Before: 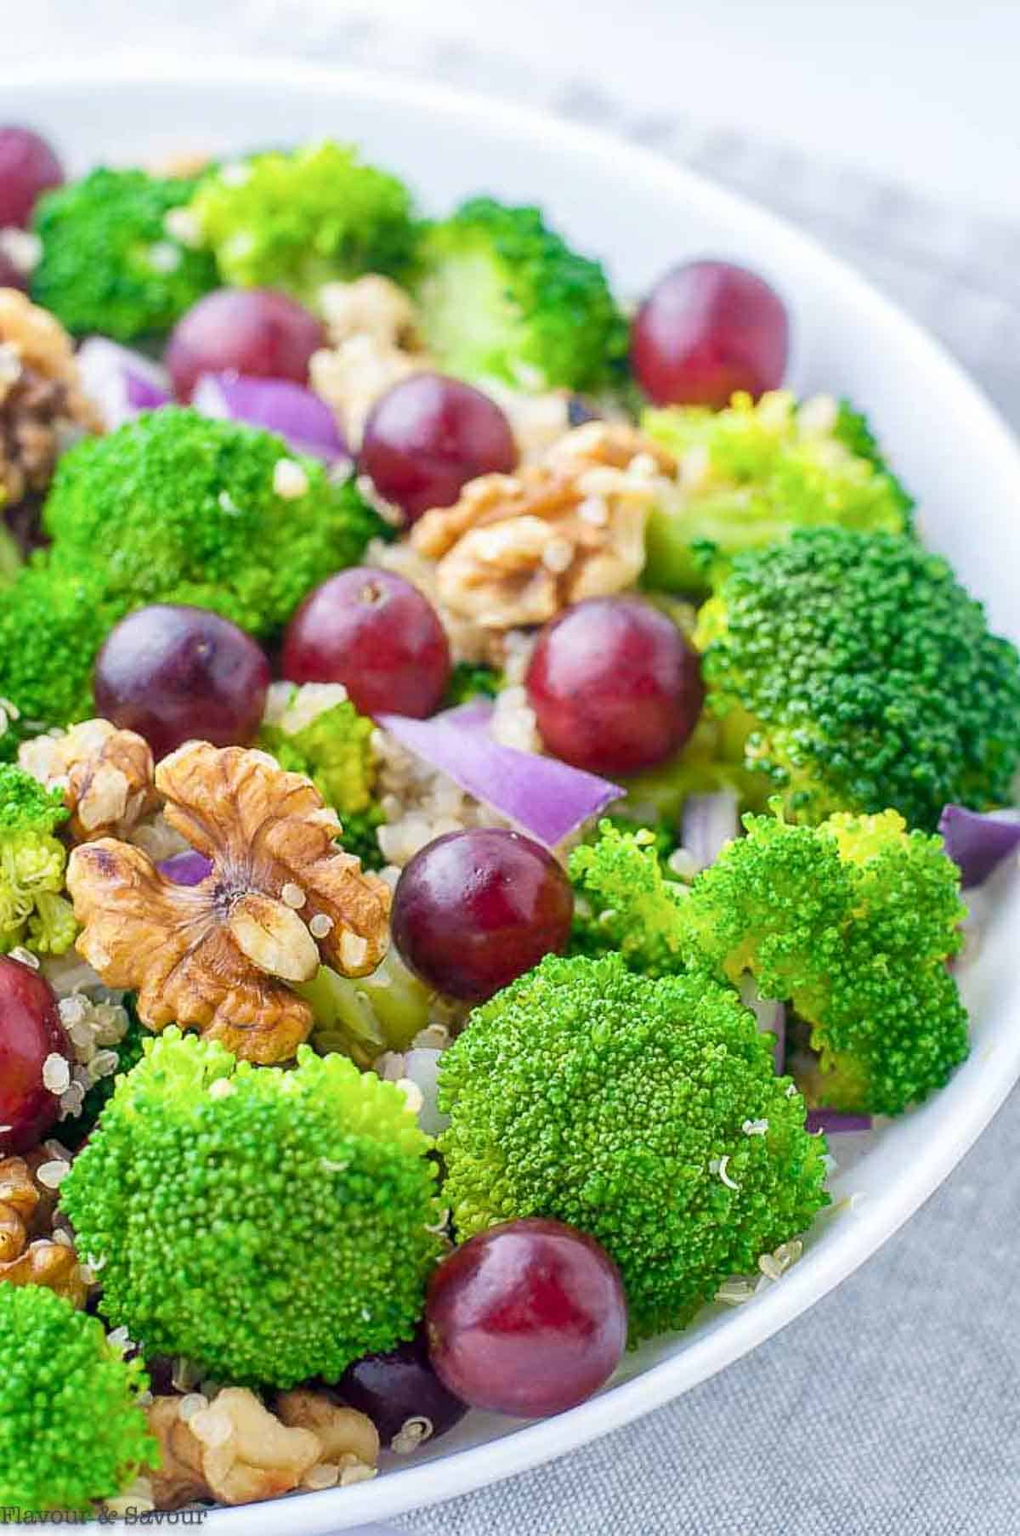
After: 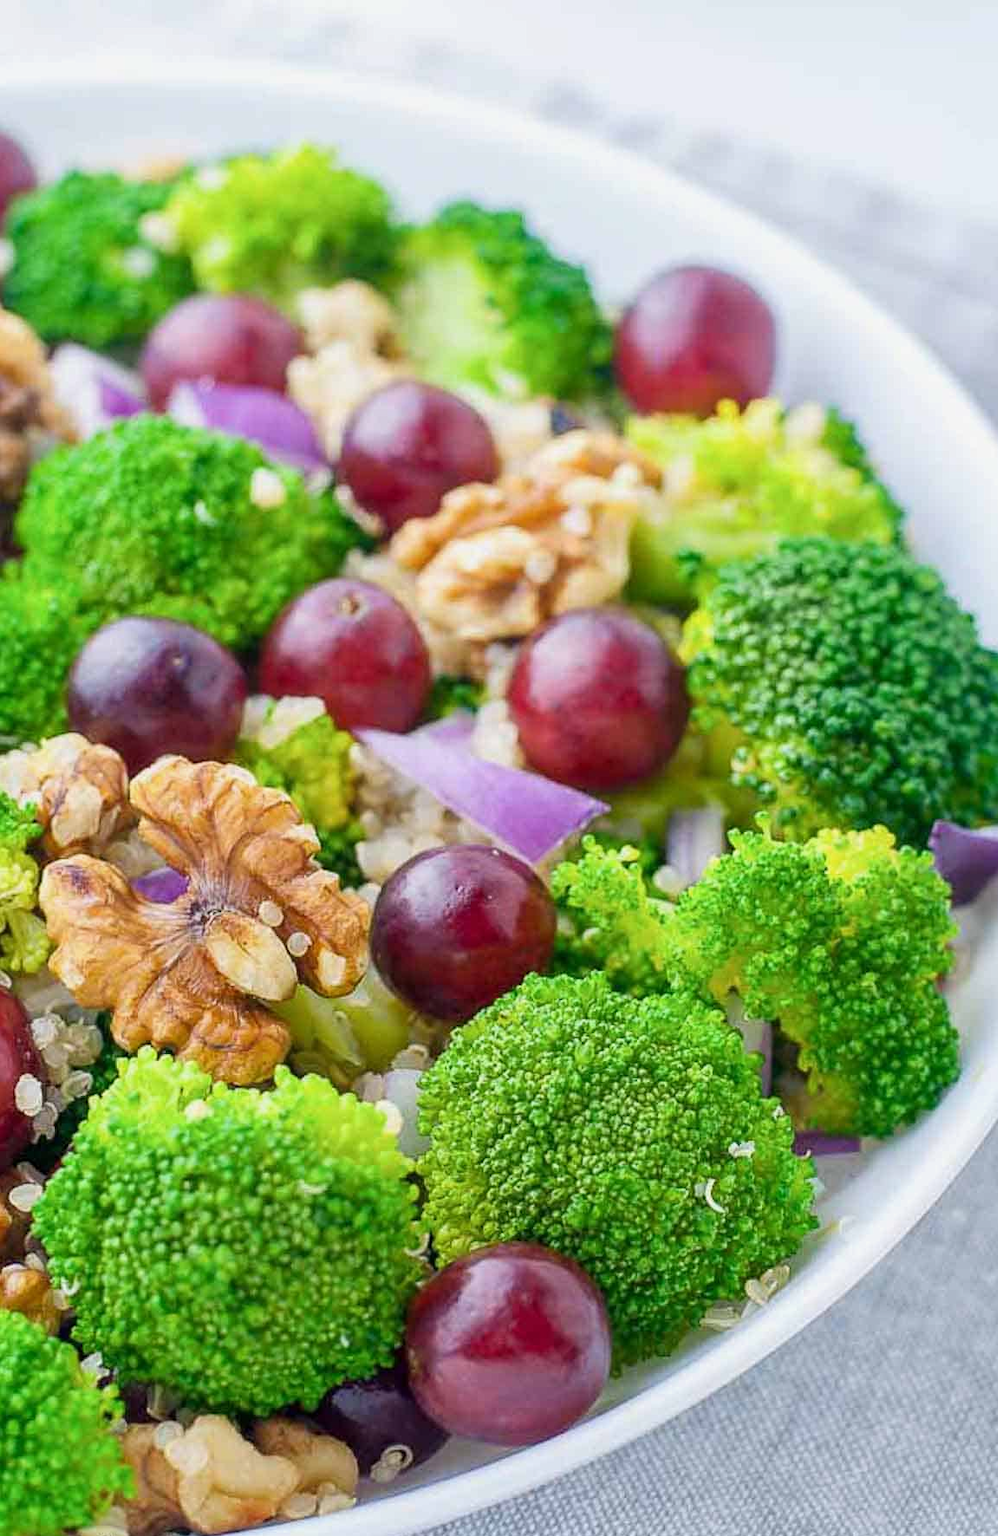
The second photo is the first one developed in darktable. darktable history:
crop and rotate: left 2.763%, right 1.222%, bottom 1.925%
exposure: exposure -0.116 EV, compensate highlight preservation false
